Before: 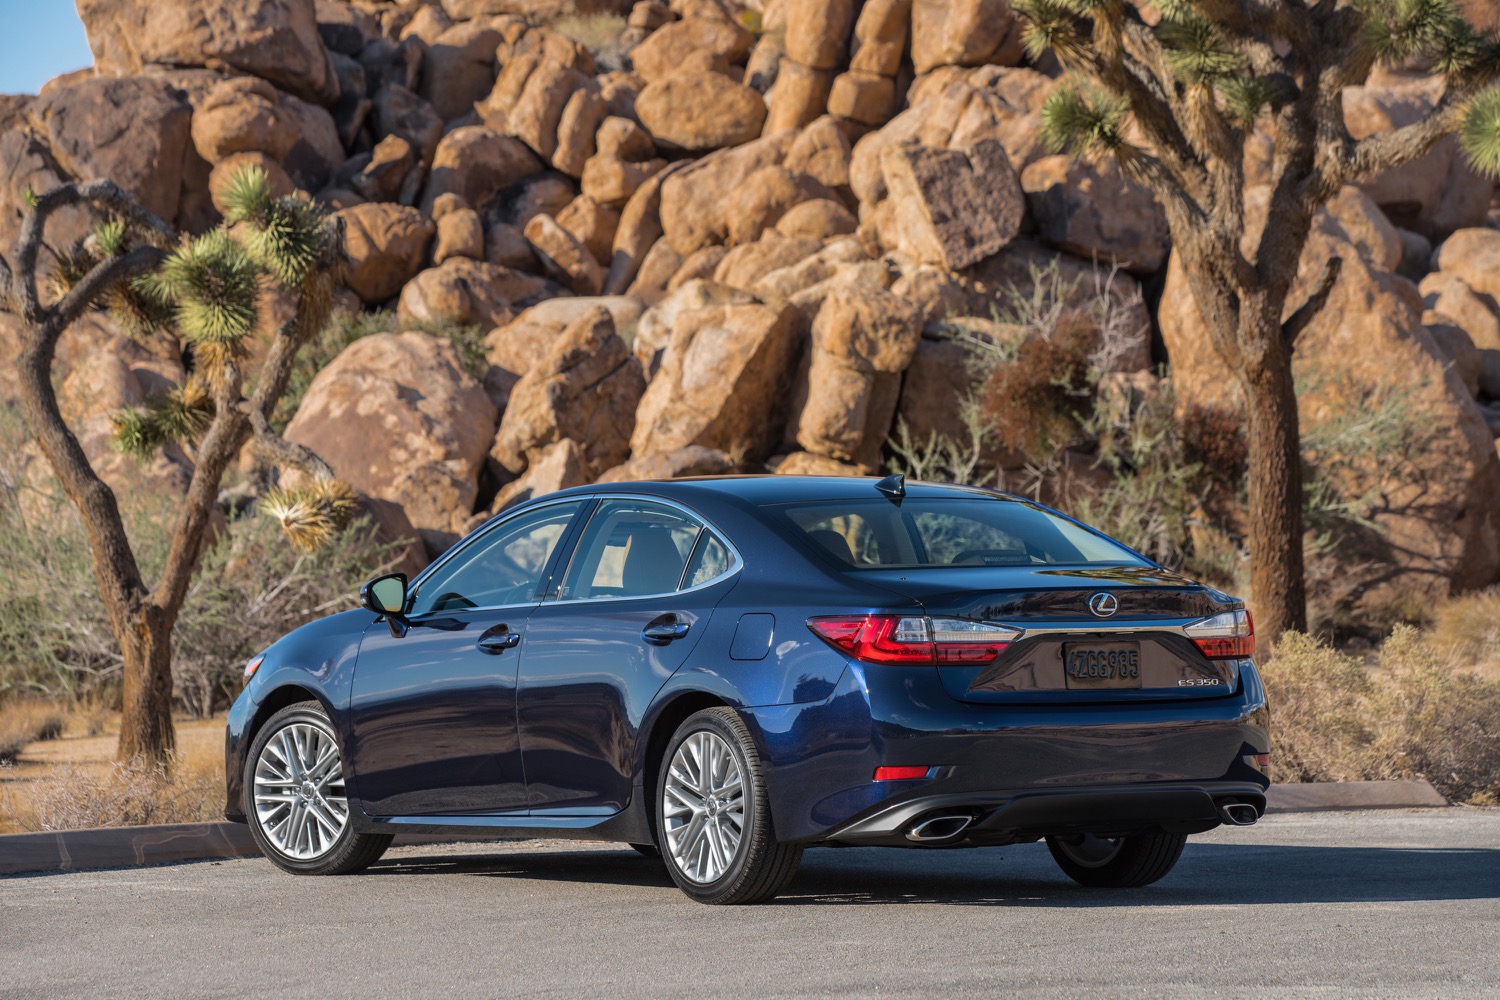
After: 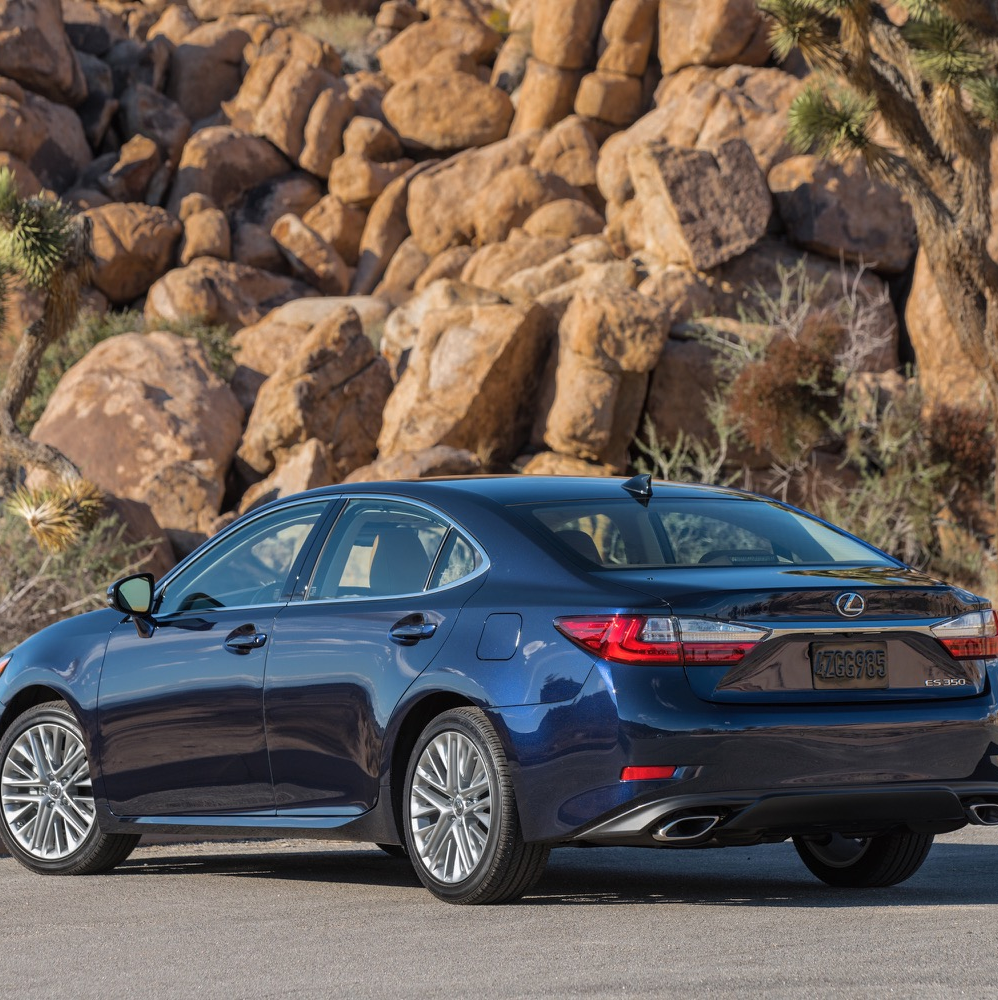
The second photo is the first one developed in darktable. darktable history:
crop: left 16.899%, right 16.556%
shadows and highlights: shadows 25, highlights -25
